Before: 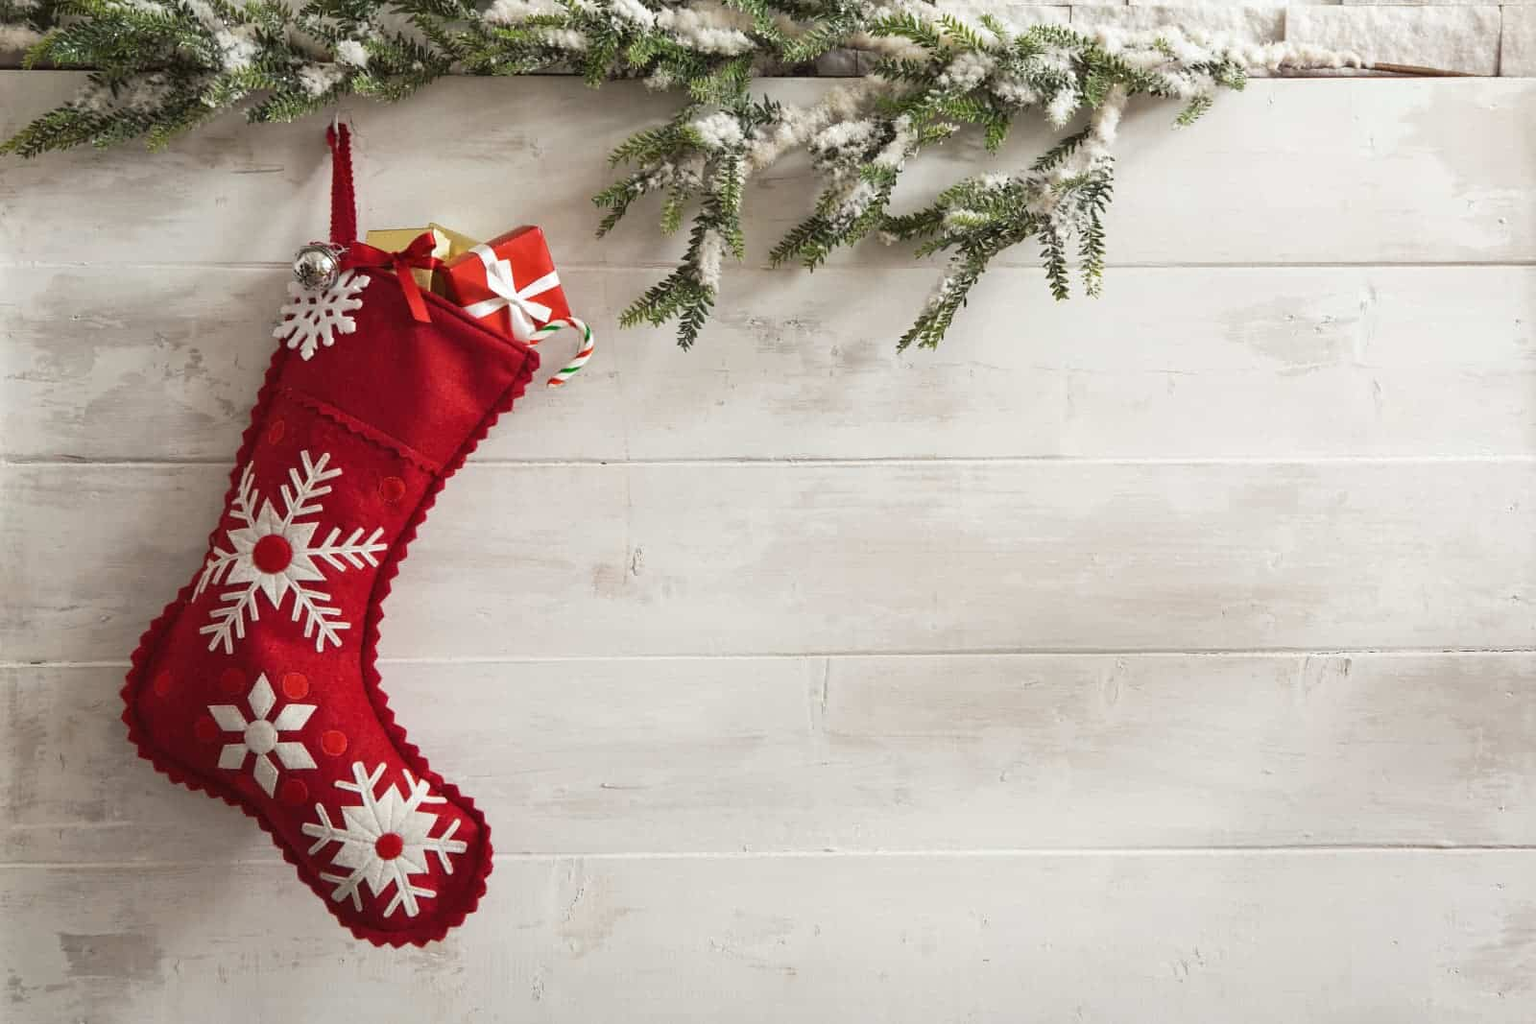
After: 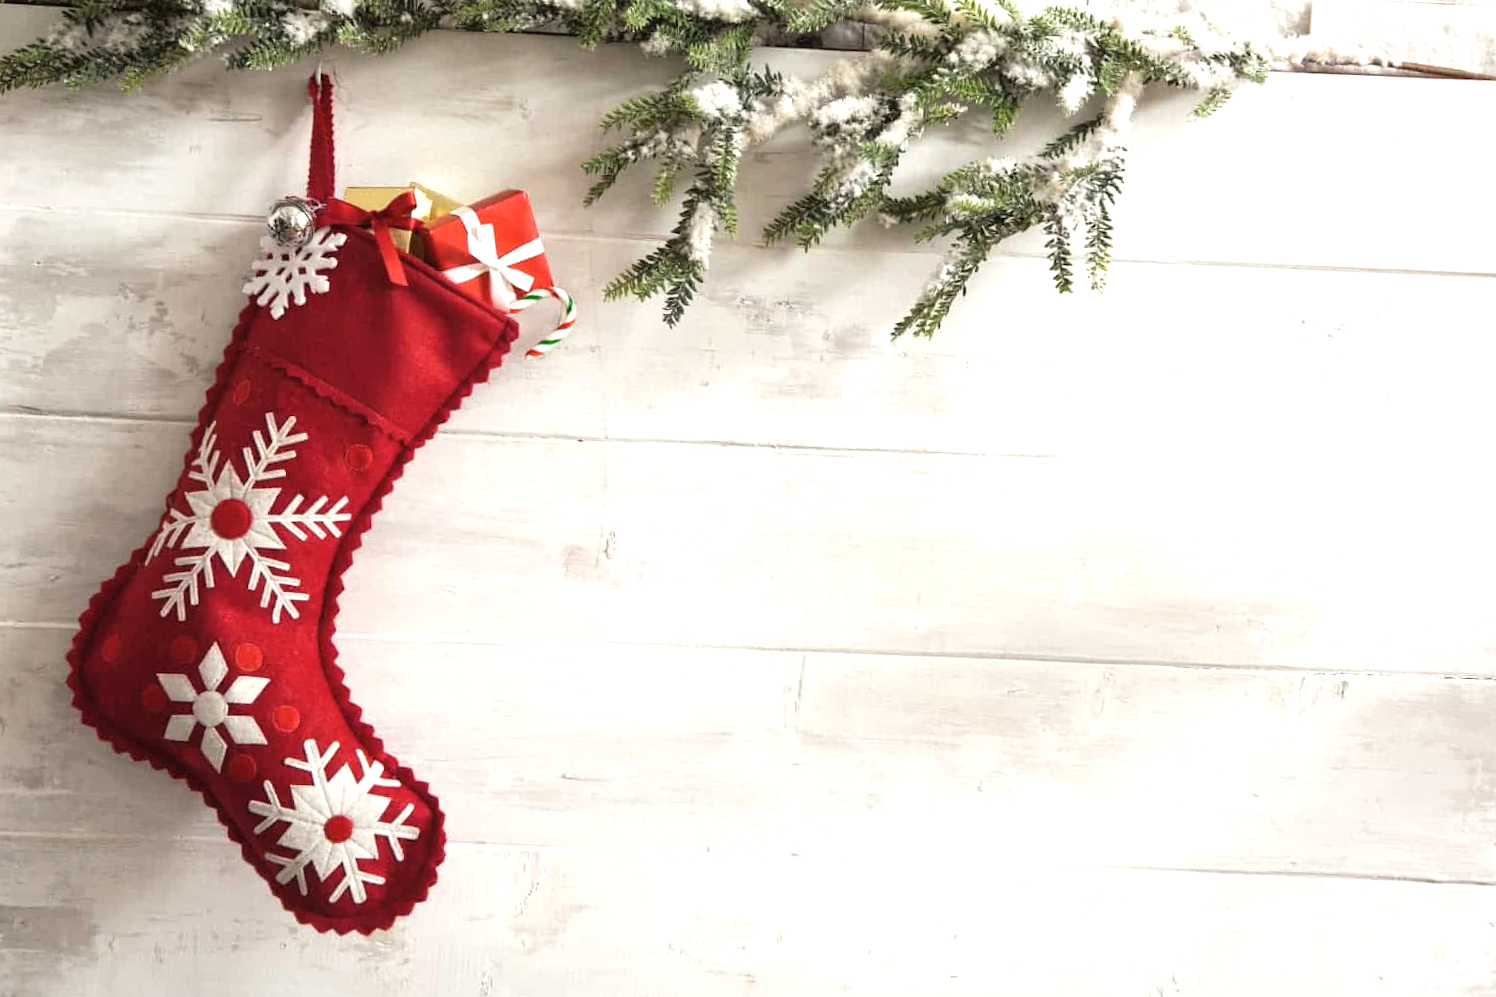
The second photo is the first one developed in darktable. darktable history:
crop and rotate: angle -2.7°
contrast brightness saturation: saturation -0.051
tone equalizer: -8 EV -0.74 EV, -7 EV -0.69 EV, -6 EV -0.6 EV, -5 EV -0.385 EV, -3 EV 0.392 EV, -2 EV 0.6 EV, -1 EV 0.68 EV, +0 EV 0.726 EV
exposure: exposure -0.055 EV, compensate highlight preservation false
